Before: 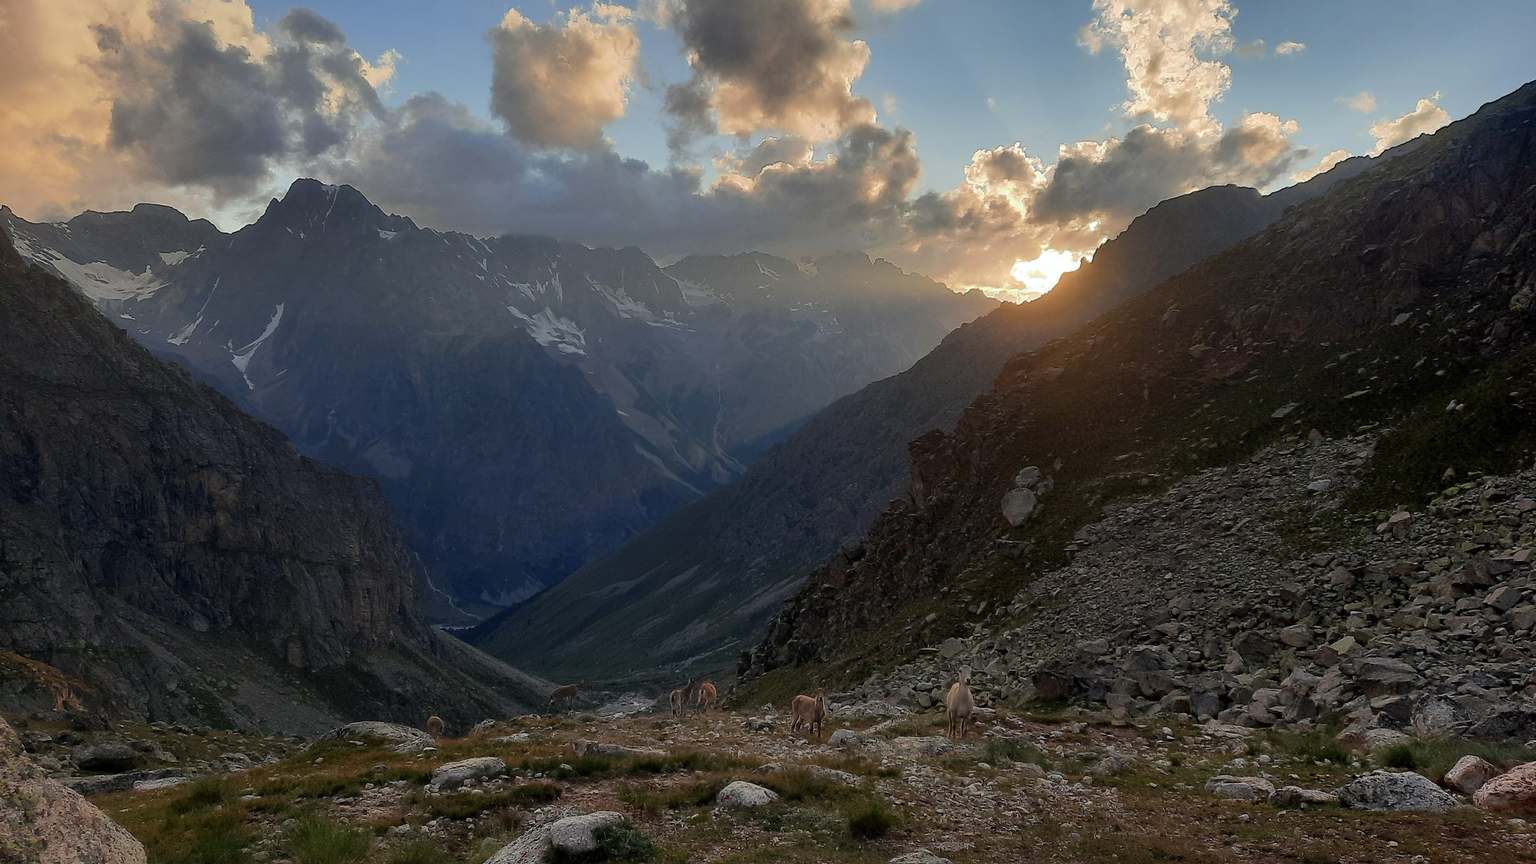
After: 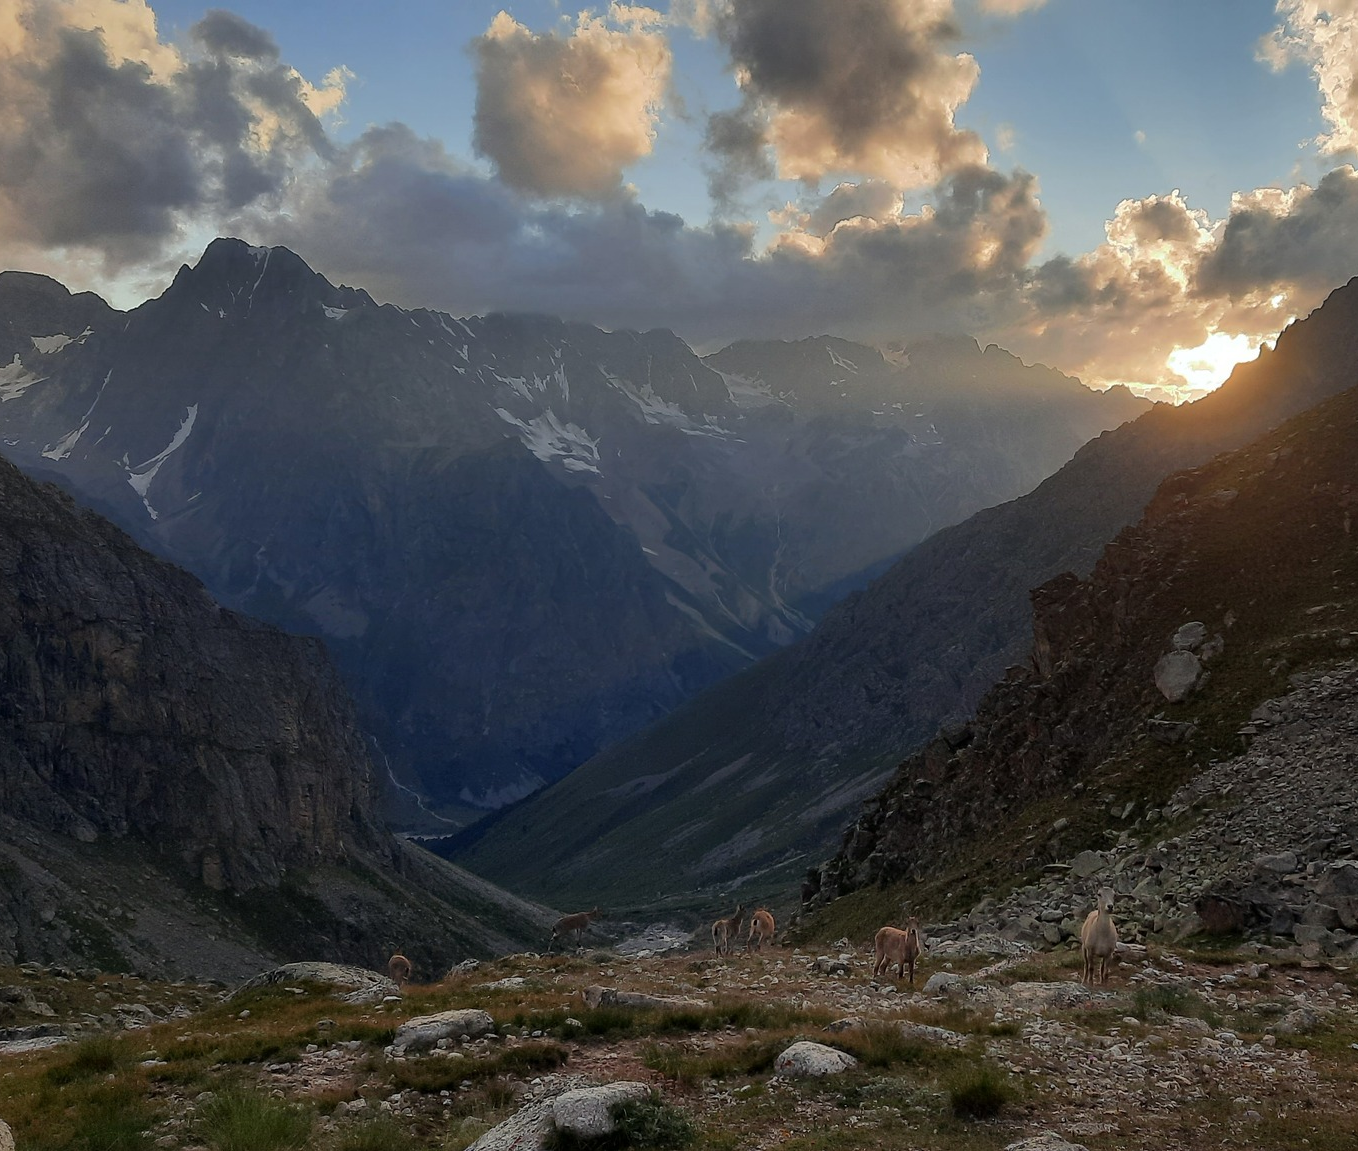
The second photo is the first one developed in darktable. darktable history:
crop and rotate: left 8.849%, right 24.812%
